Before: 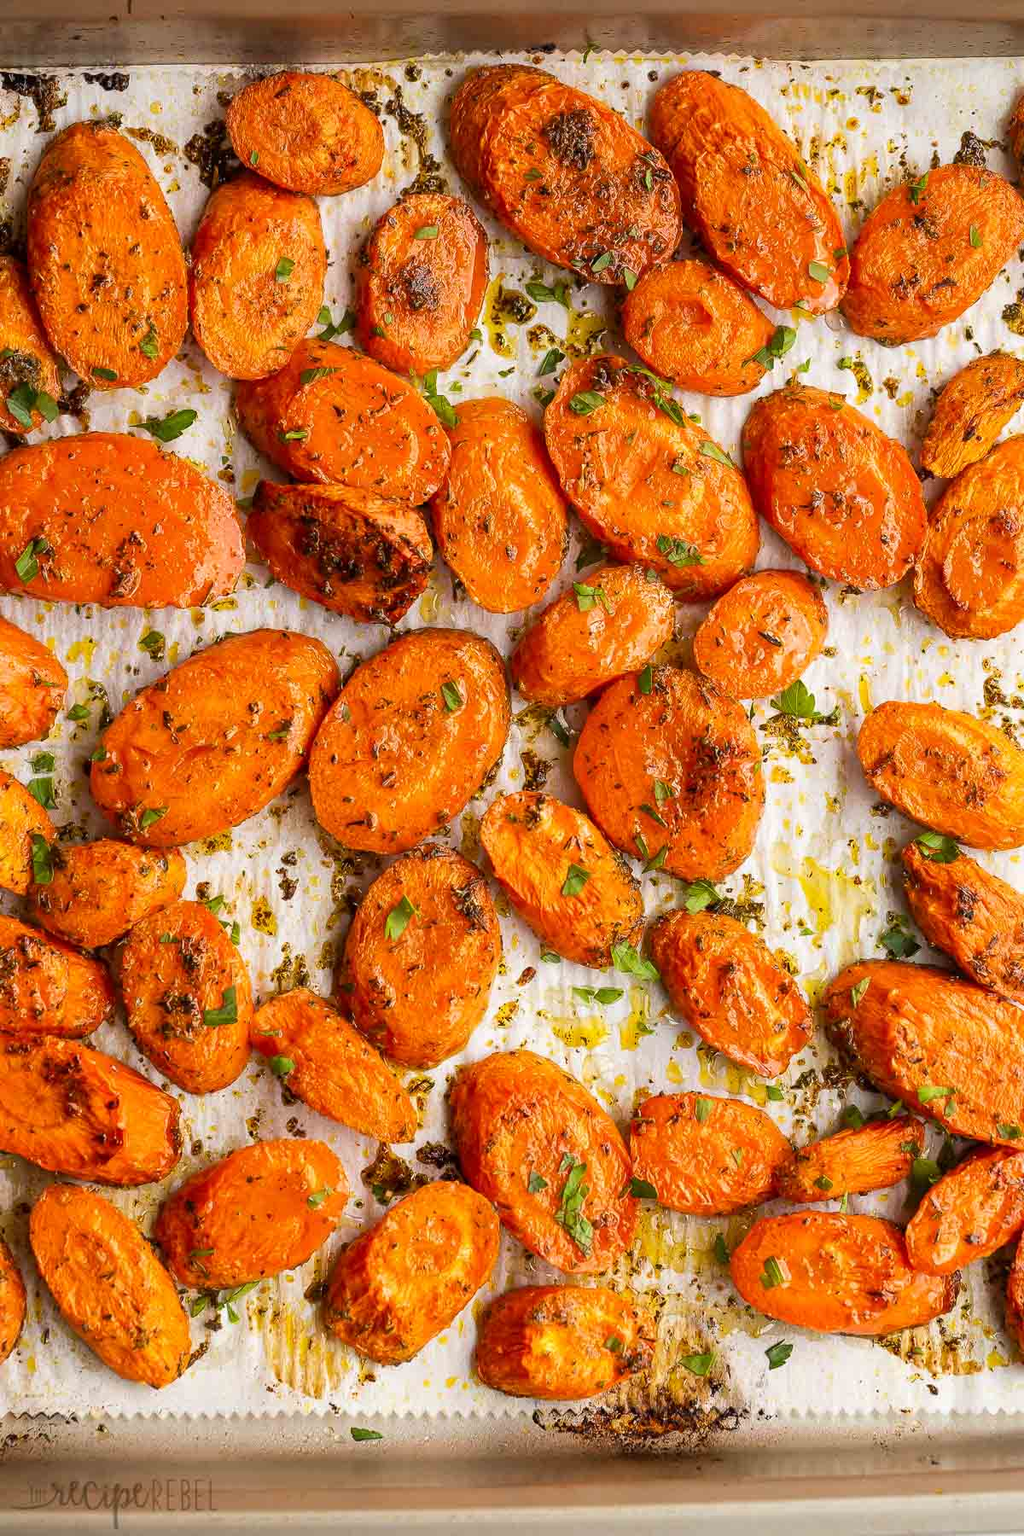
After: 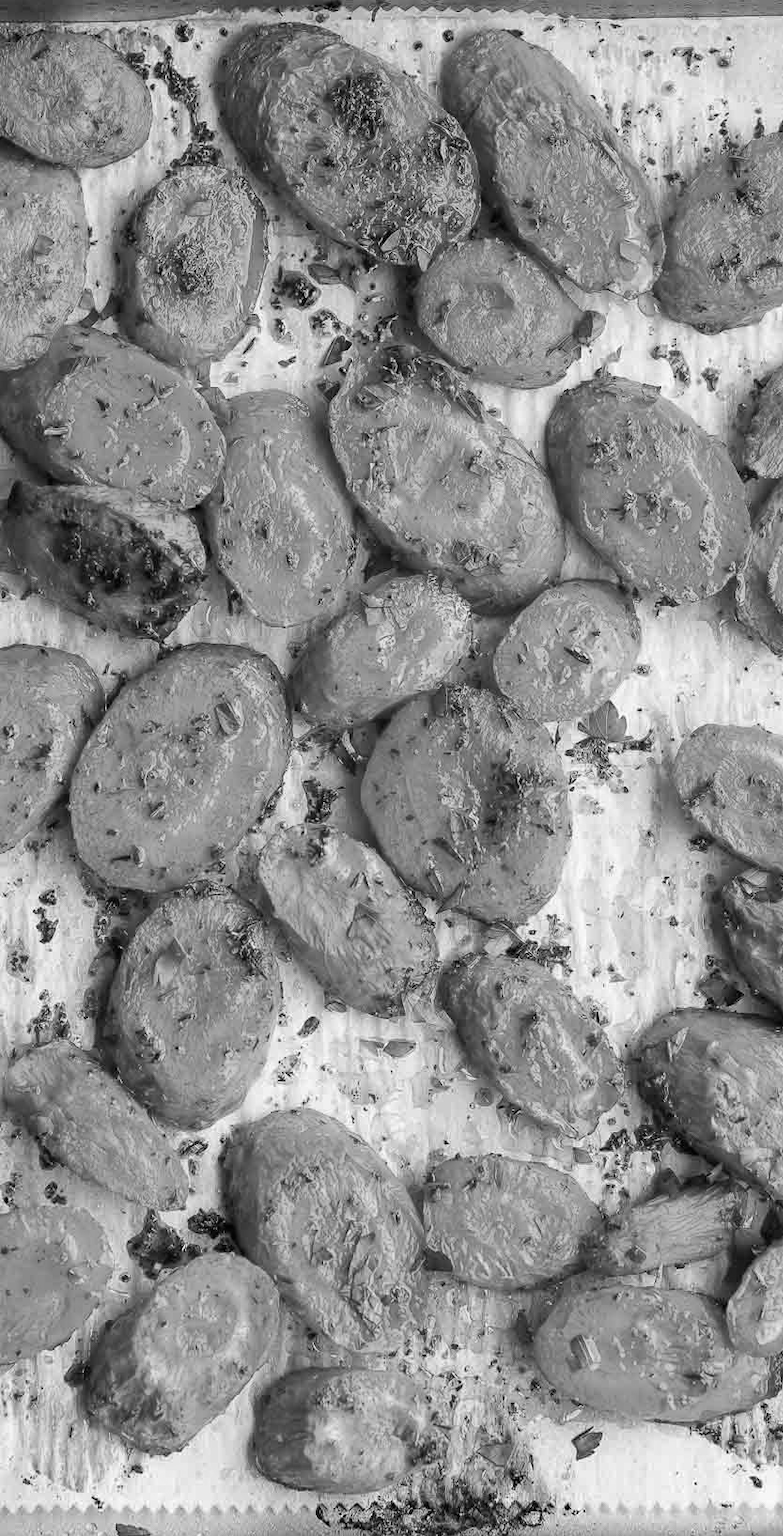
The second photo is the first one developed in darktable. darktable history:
crop and rotate: left 24.034%, top 2.838%, right 6.406%, bottom 6.299%
monochrome: on, module defaults
